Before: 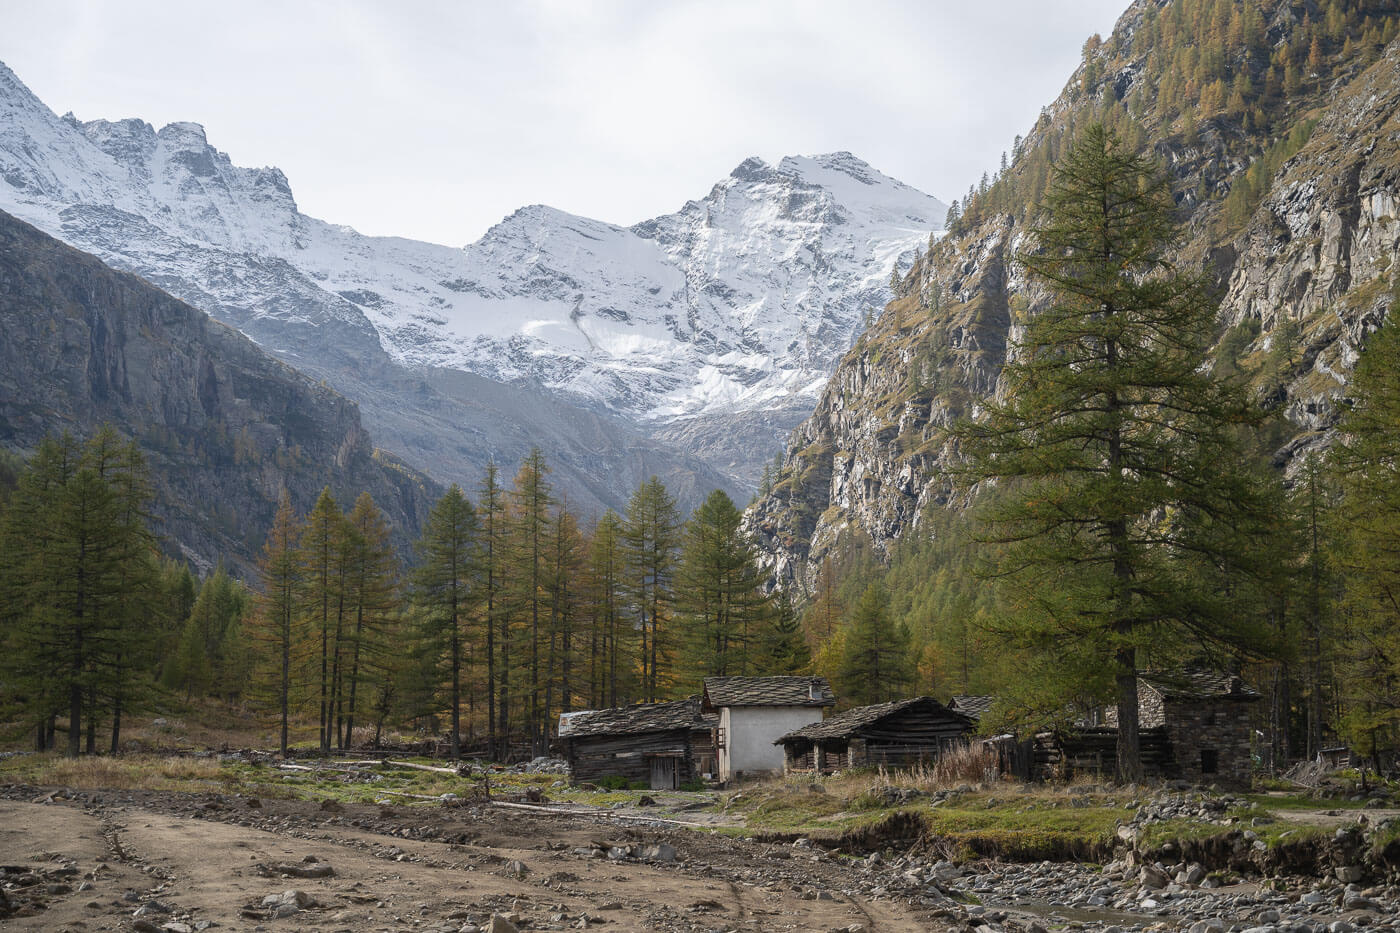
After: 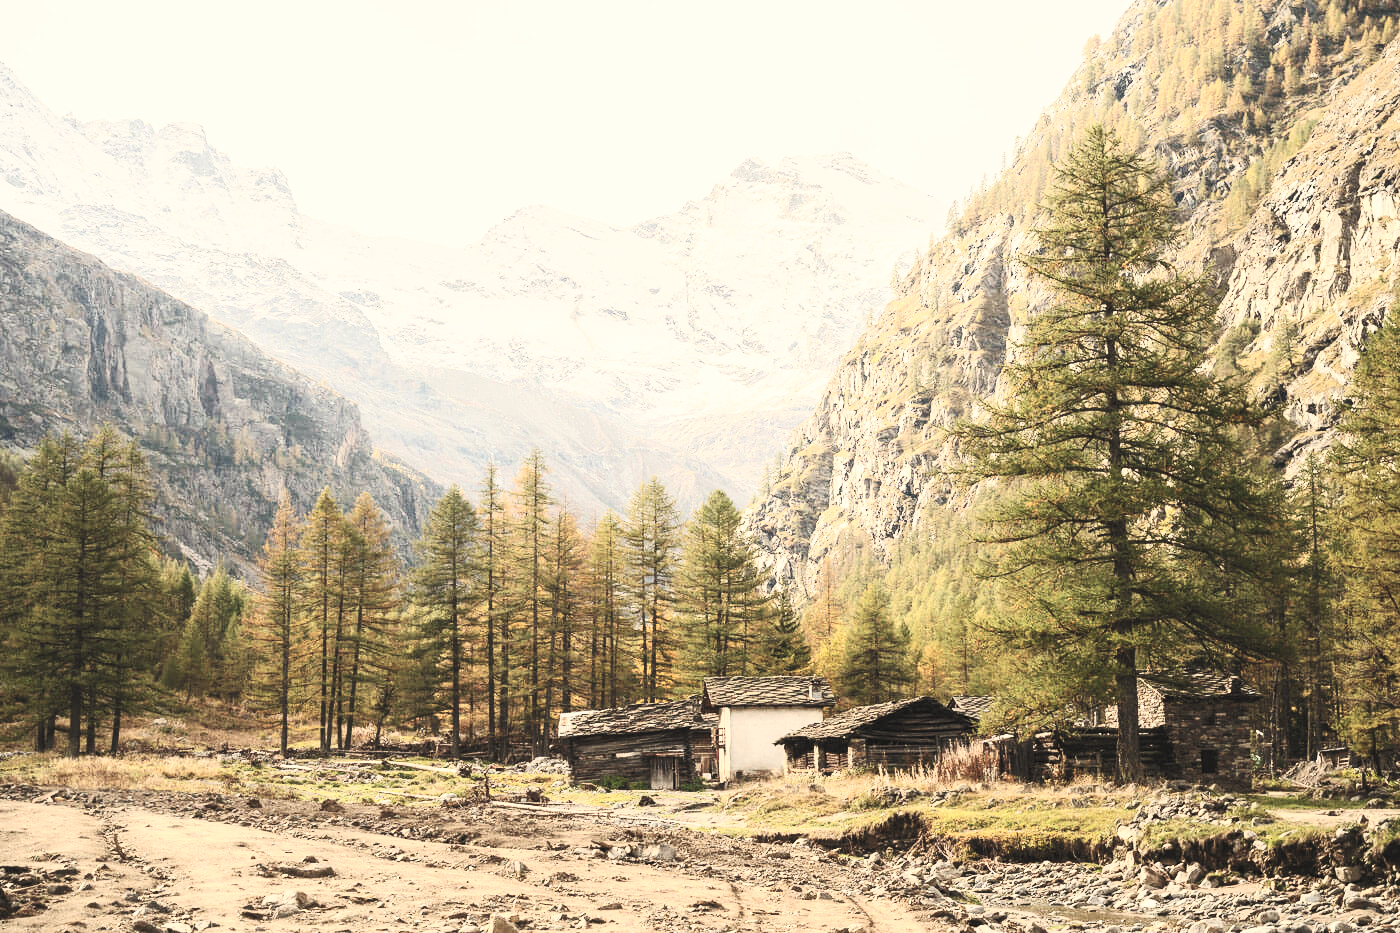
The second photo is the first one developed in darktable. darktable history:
contrast brightness saturation: contrast 0.43, brightness 0.56, saturation -0.19
base curve: curves: ch0 [(0, 0) (0.028, 0.03) (0.121, 0.232) (0.46, 0.748) (0.859, 0.968) (1, 1)], preserve colors none
white balance: red 1.138, green 0.996, blue 0.812
